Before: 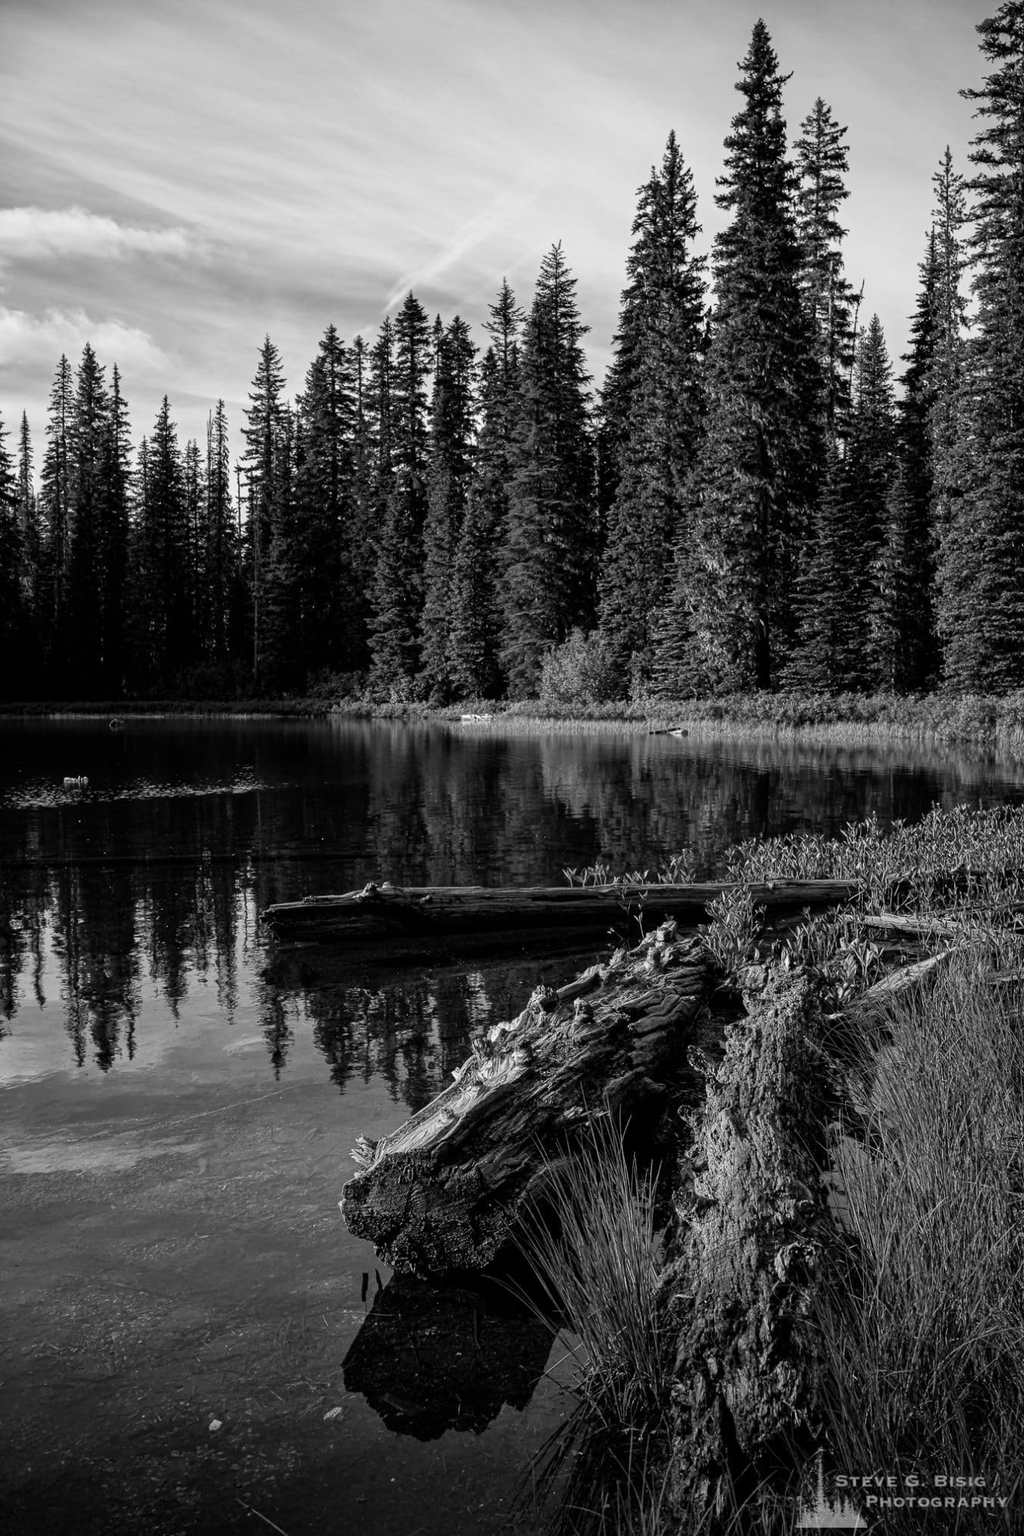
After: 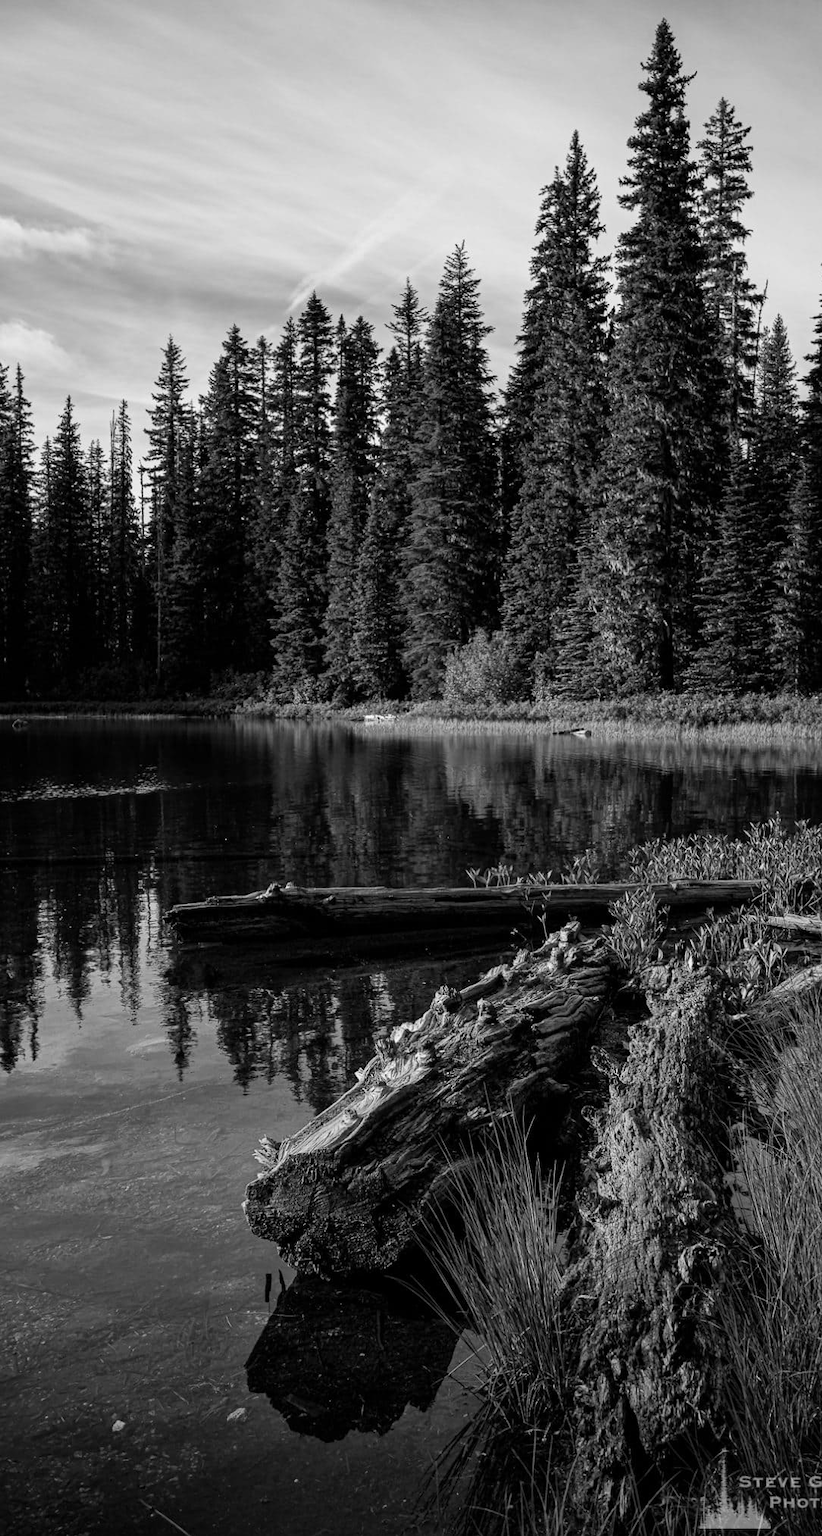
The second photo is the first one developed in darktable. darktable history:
crop and rotate: left 9.509%, right 10.188%
